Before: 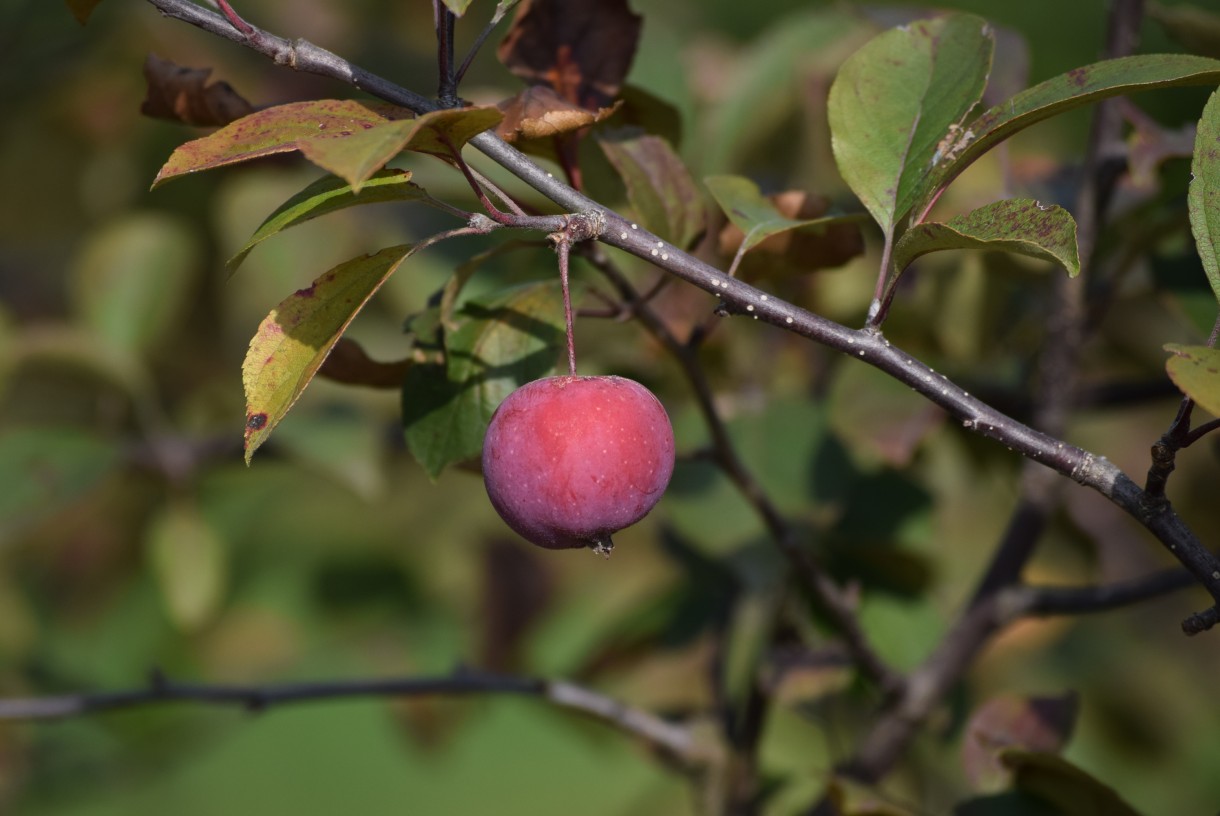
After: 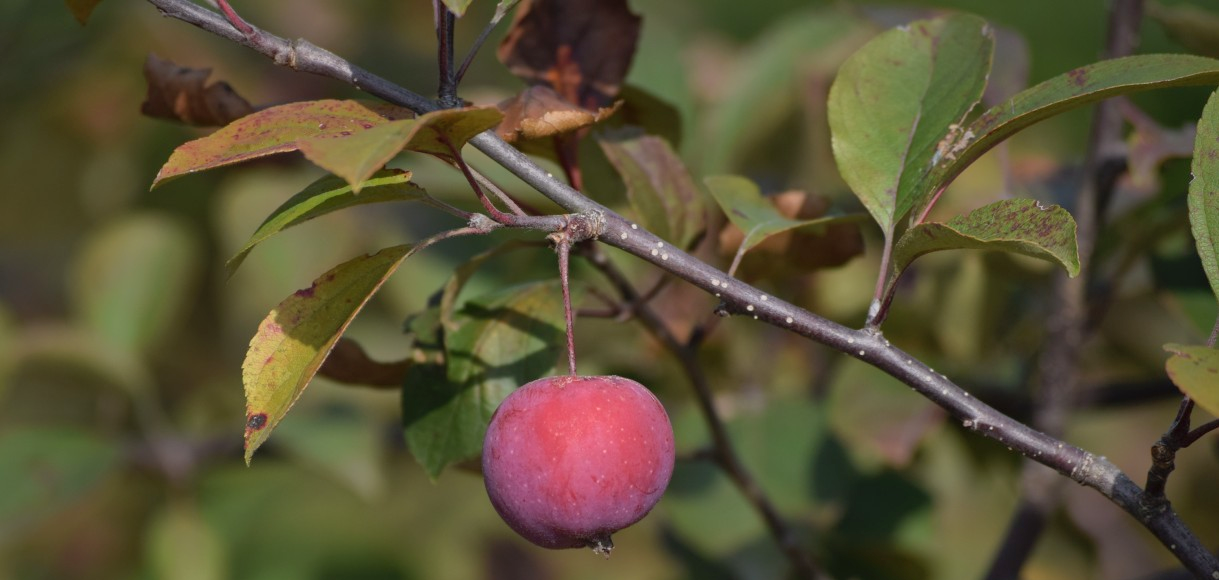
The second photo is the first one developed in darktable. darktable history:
crop: right 0.001%, bottom 28.876%
shadows and highlights: on, module defaults
